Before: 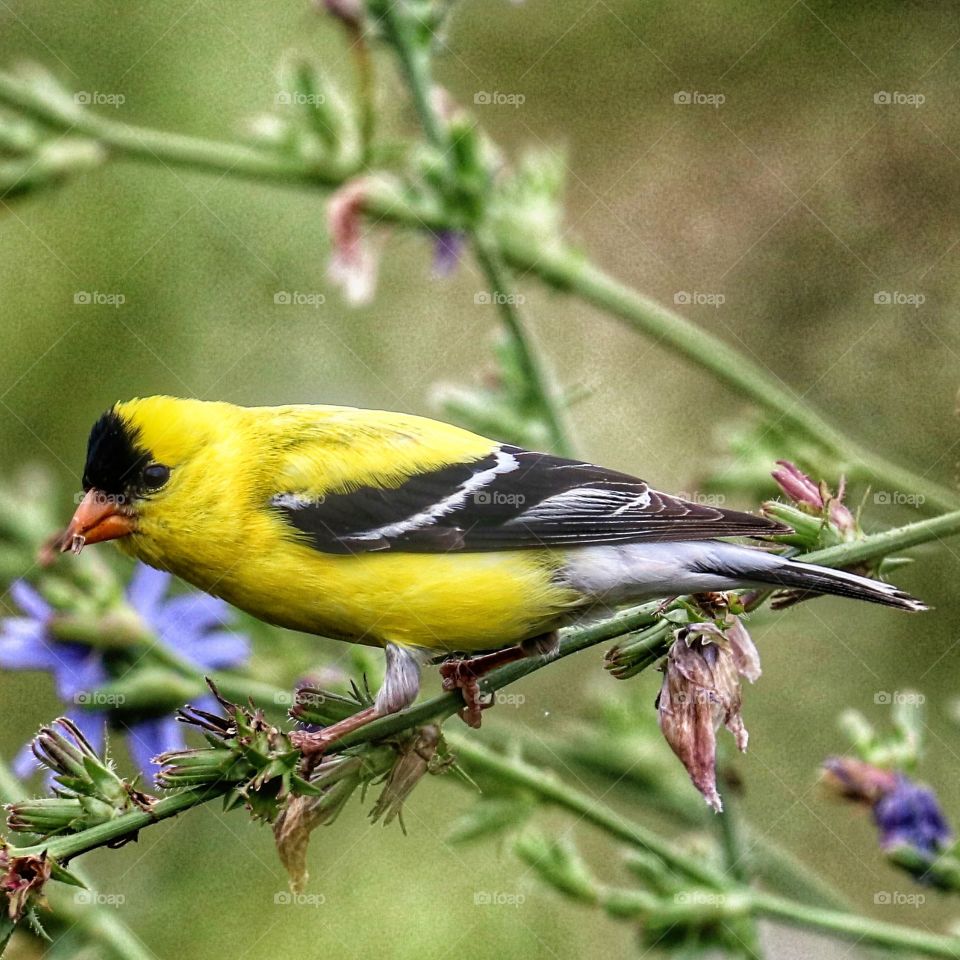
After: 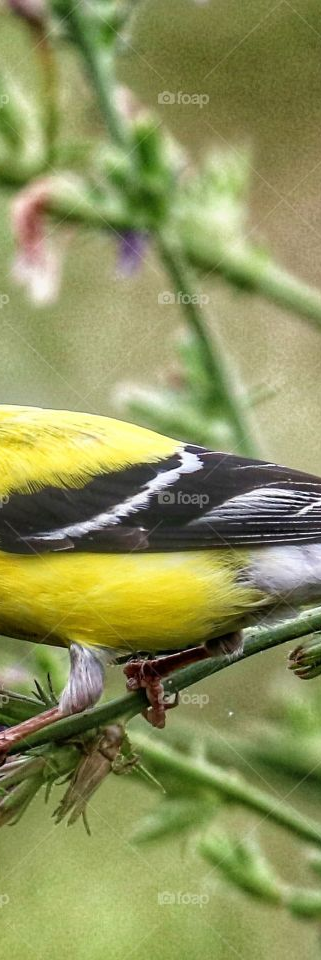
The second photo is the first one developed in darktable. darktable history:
crop: left 32.961%, right 33.552%
